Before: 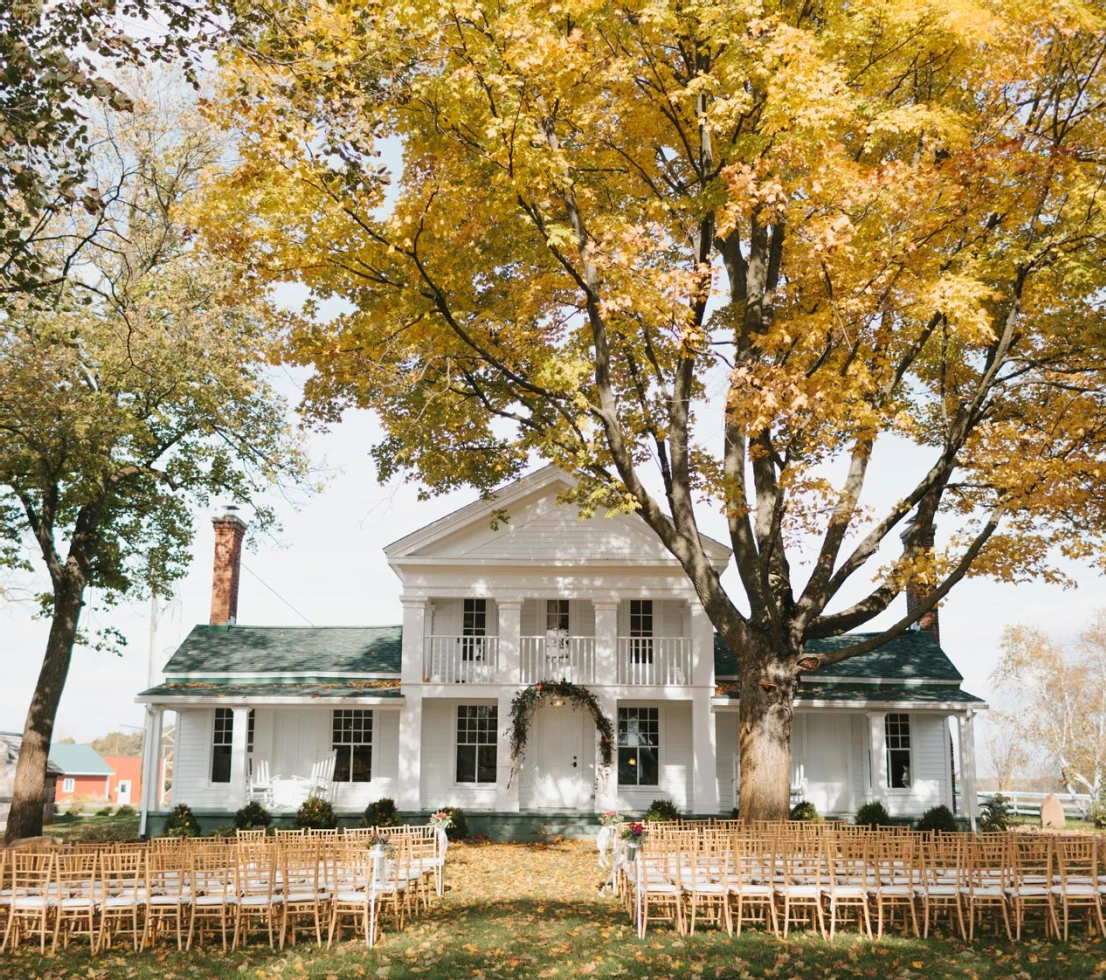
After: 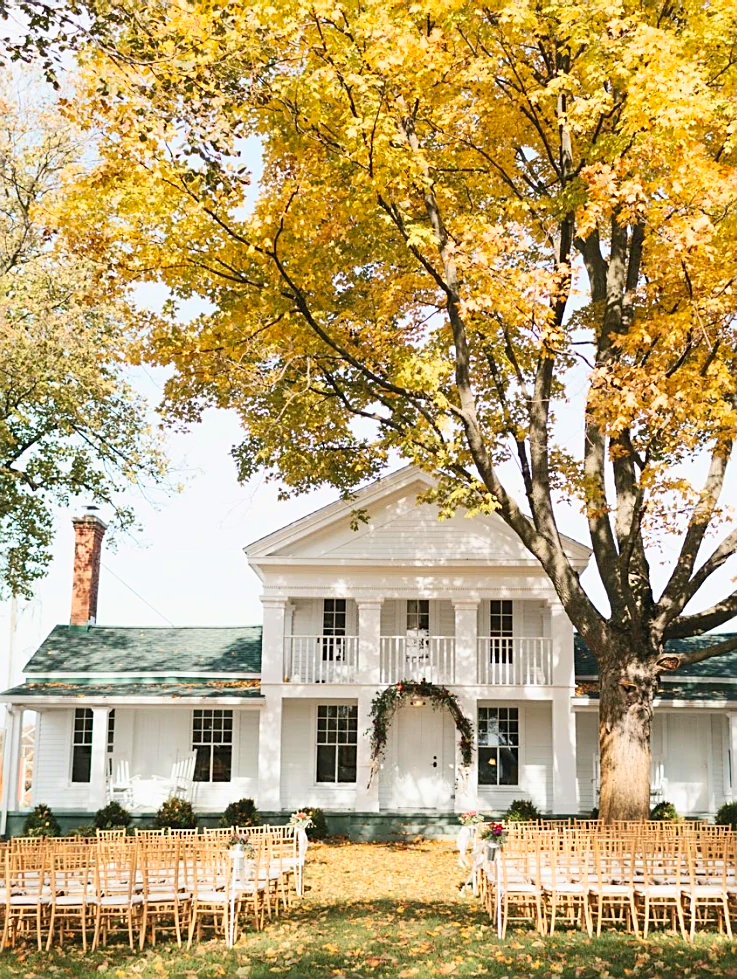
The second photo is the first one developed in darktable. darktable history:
sharpen: on, module defaults
contrast brightness saturation: contrast 0.2, brightness 0.161, saturation 0.23
crop and rotate: left 12.724%, right 20.616%
